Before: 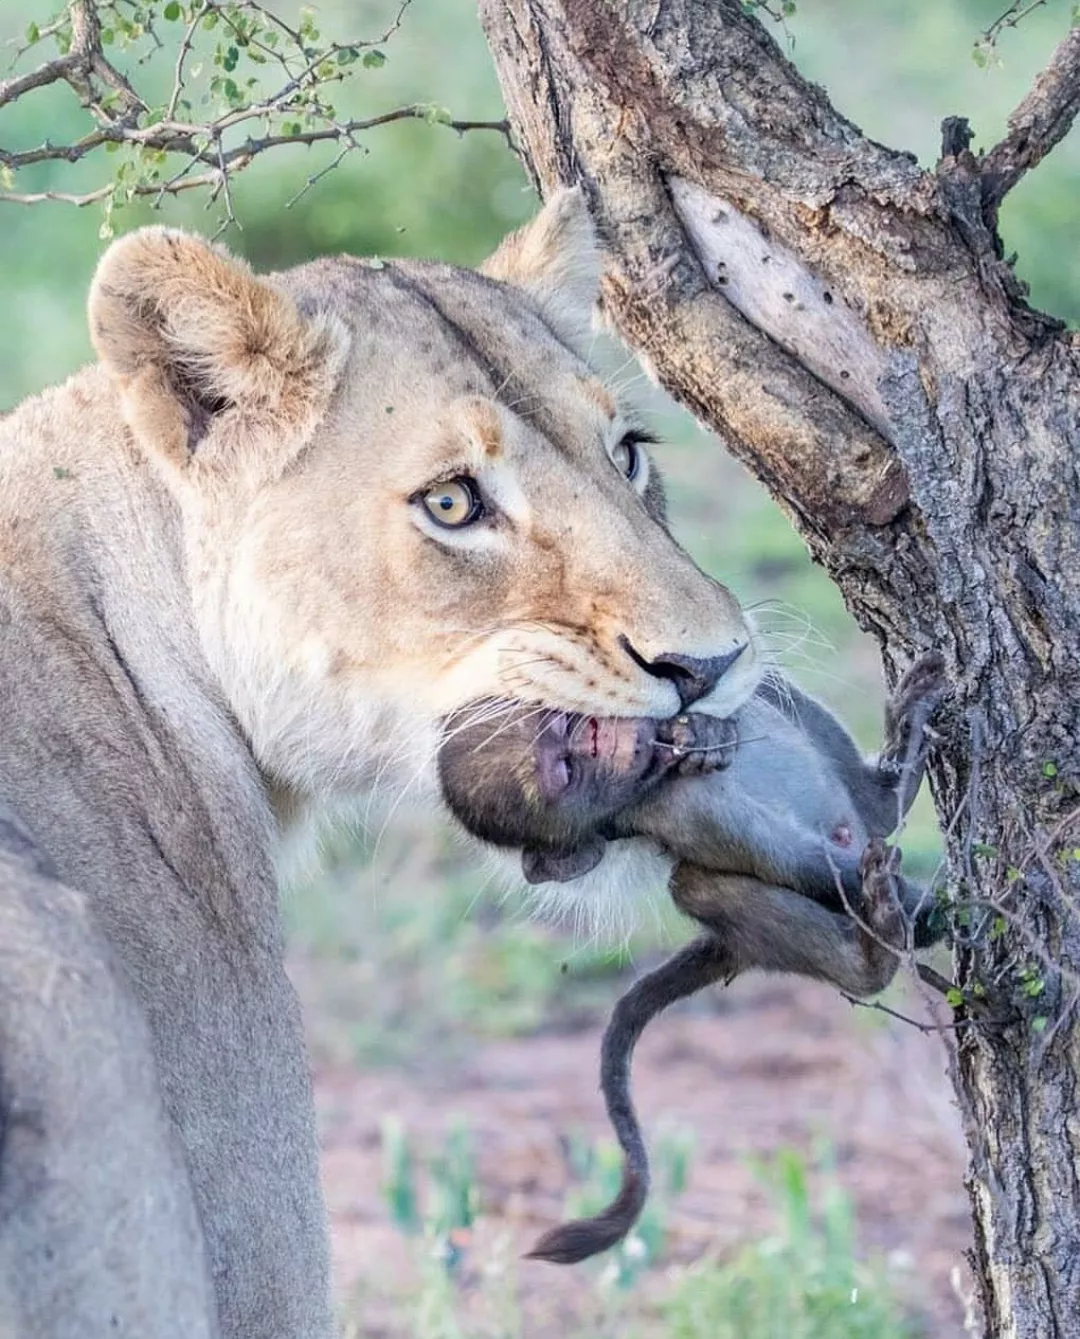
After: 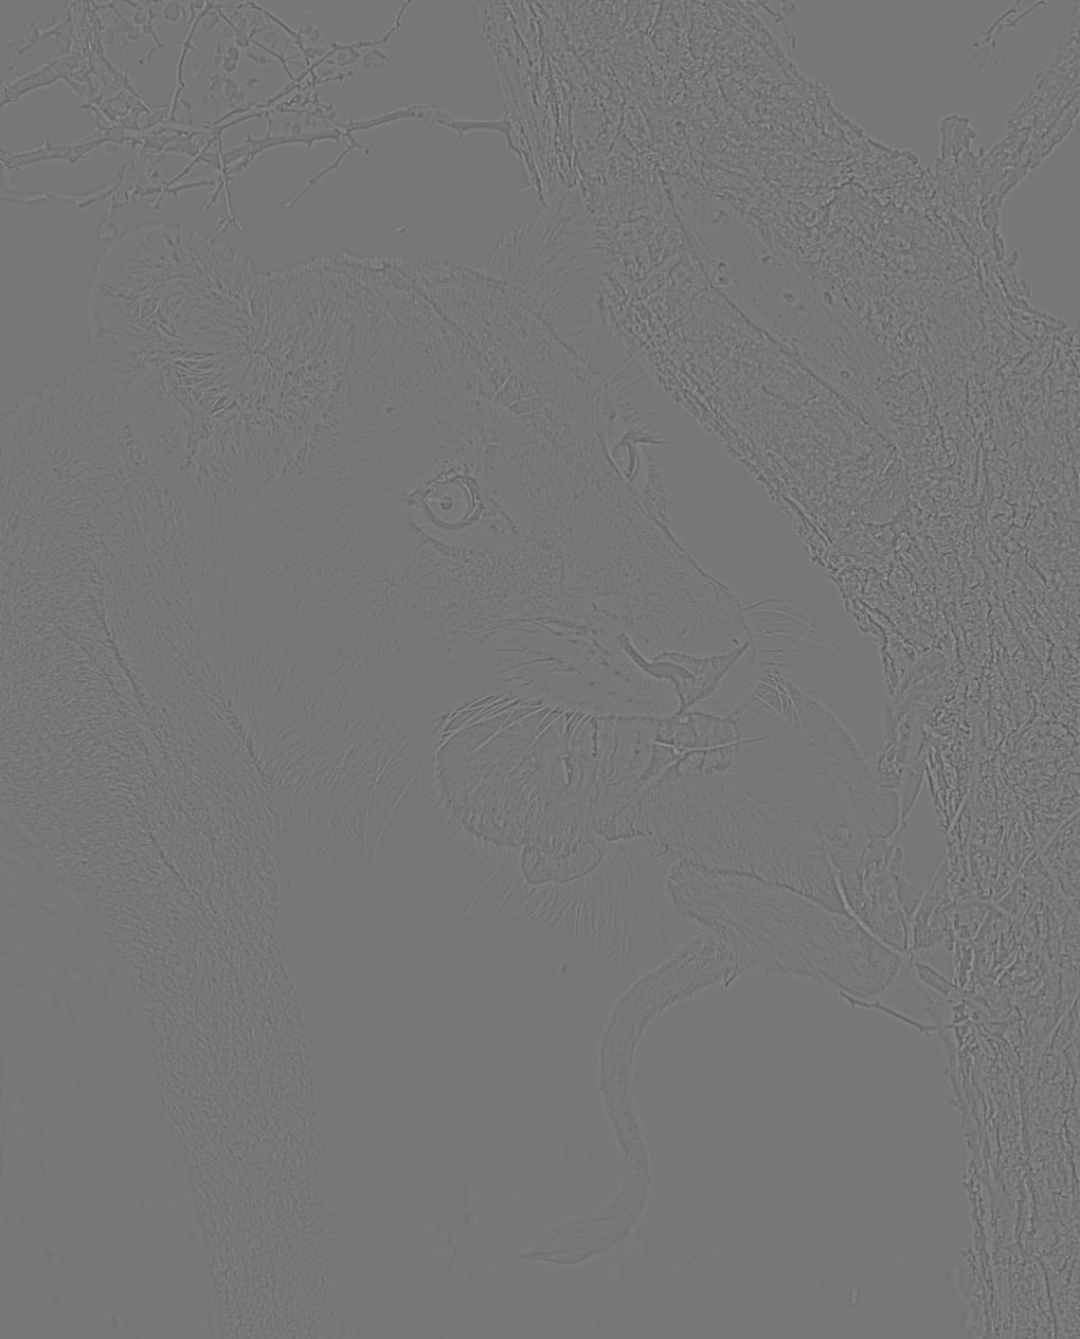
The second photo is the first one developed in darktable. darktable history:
exposure: exposure -0.293 EV, compensate highlight preservation false
local contrast: highlights 100%, shadows 100%, detail 120%, midtone range 0.2
highpass: sharpness 5.84%, contrast boost 8.44%
tone equalizer: -7 EV 0.15 EV, -6 EV 0.6 EV, -5 EV 1.15 EV, -4 EV 1.33 EV, -3 EV 1.15 EV, -2 EV 0.6 EV, -1 EV 0.15 EV, mask exposure compensation -0.5 EV
